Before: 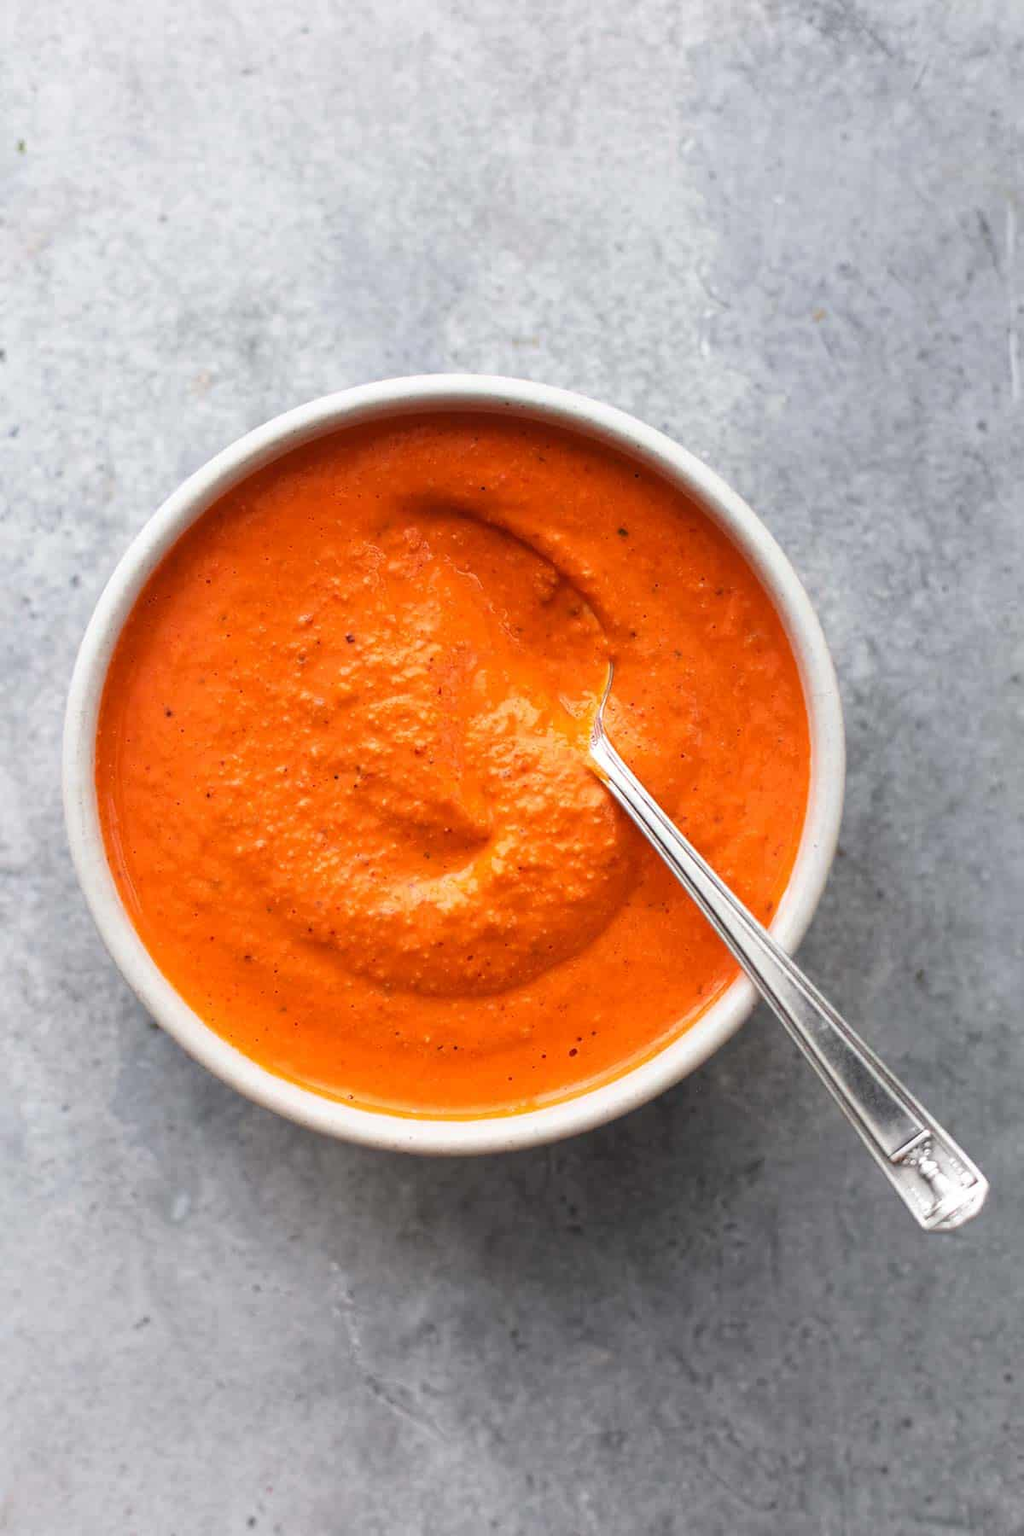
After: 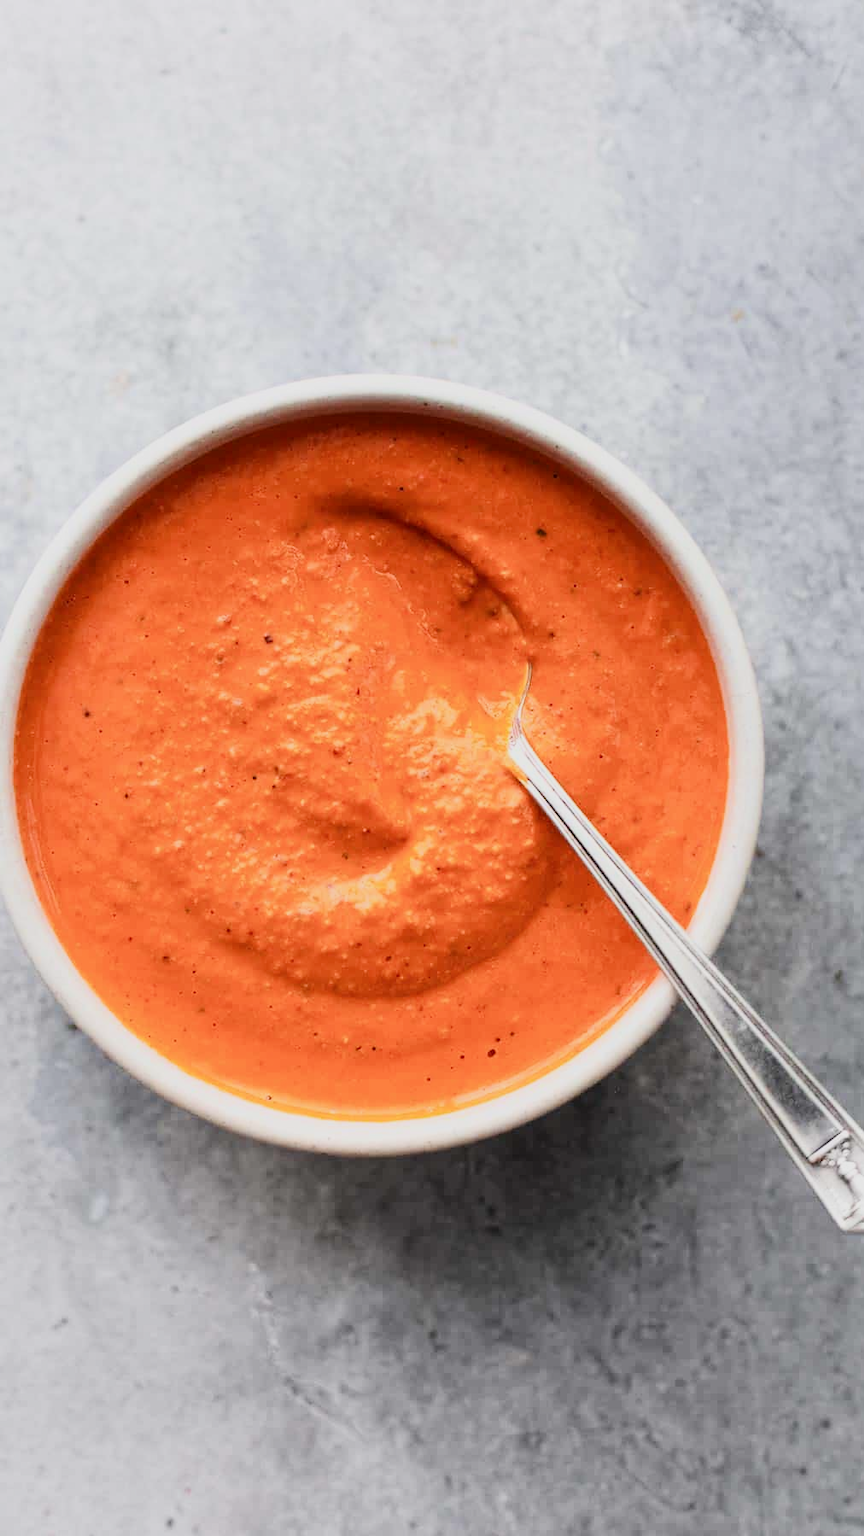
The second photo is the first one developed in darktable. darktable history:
crop: left 8.065%, right 7.526%
filmic rgb: black relative exposure -7.15 EV, white relative exposure 5.34 EV, hardness 3.02, iterations of high-quality reconstruction 0
contrast brightness saturation: contrast 0.242, brightness 0.089
